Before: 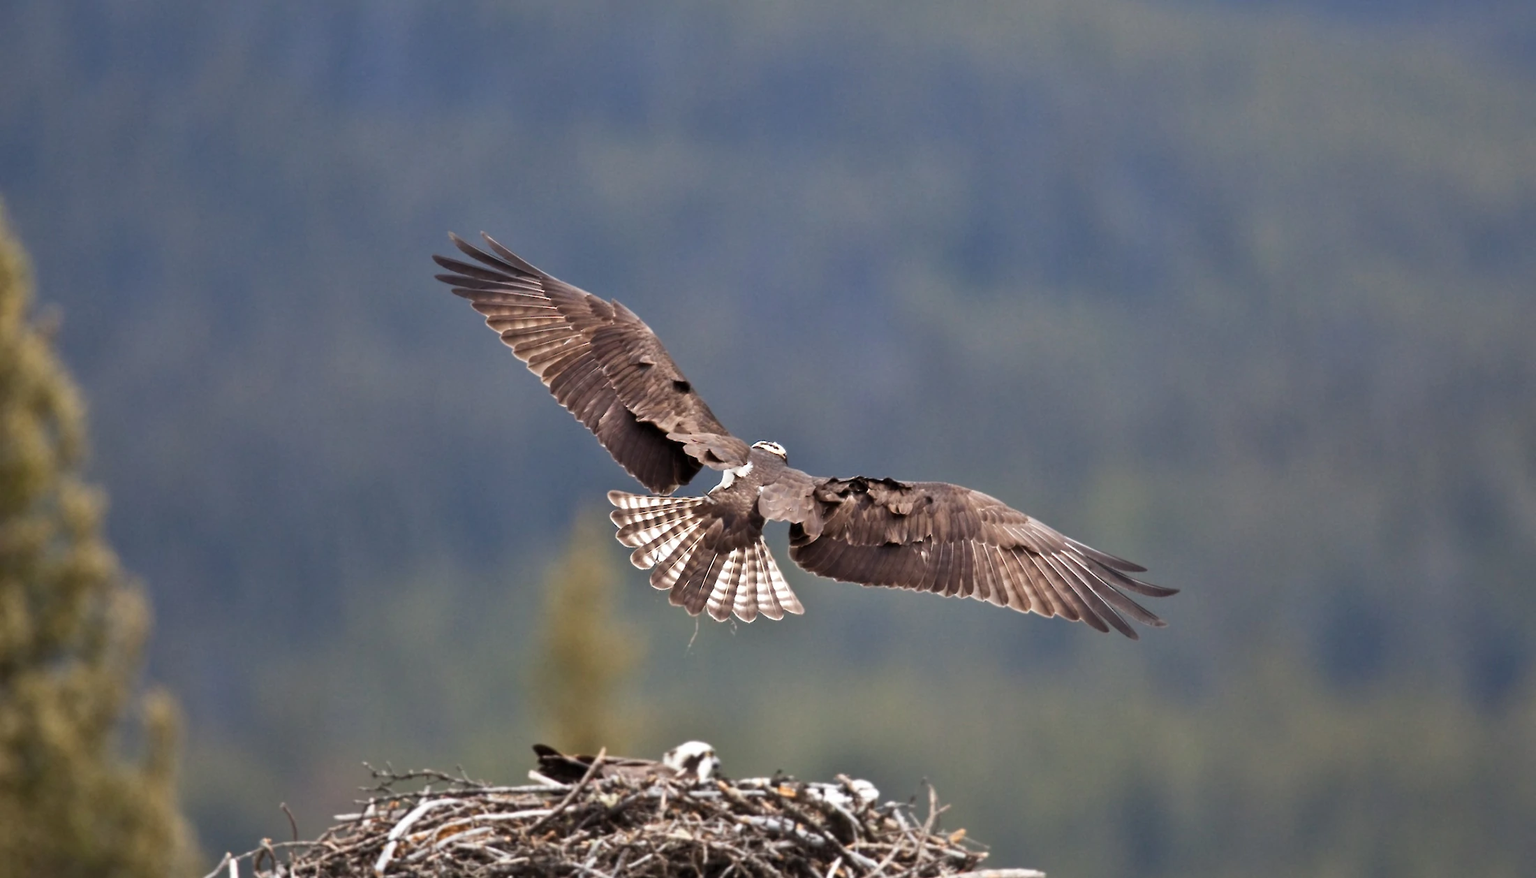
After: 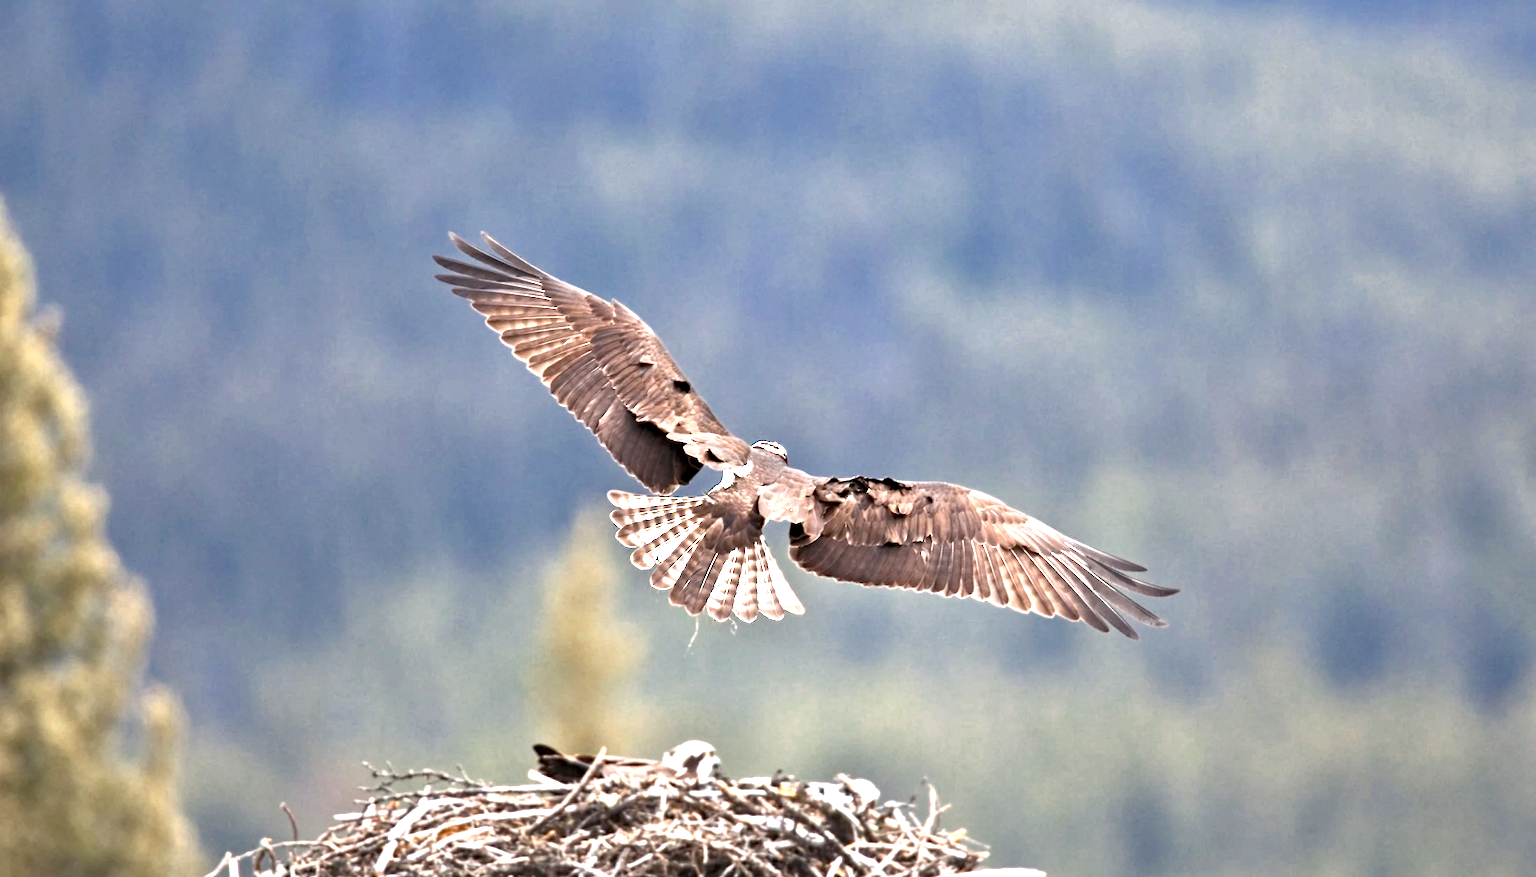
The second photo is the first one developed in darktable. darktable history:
exposure: black level correction 0, exposure 1.701 EV, compensate exposure bias true, compensate highlight preservation false
color zones: curves: ch0 [(0, 0.5) (0.125, 0.4) (0.25, 0.5) (0.375, 0.4) (0.5, 0.4) (0.625, 0.35) (0.75, 0.35) (0.875, 0.5)]; ch1 [(0, 0.35) (0.125, 0.45) (0.25, 0.35) (0.375, 0.35) (0.5, 0.35) (0.625, 0.35) (0.75, 0.45) (0.875, 0.35)]; ch2 [(0, 0.6) (0.125, 0.5) (0.25, 0.5) (0.375, 0.6) (0.5, 0.6) (0.625, 0.5) (0.75, 0.5) (0.875, 0.5)]
haze removal: compatibility mode true
